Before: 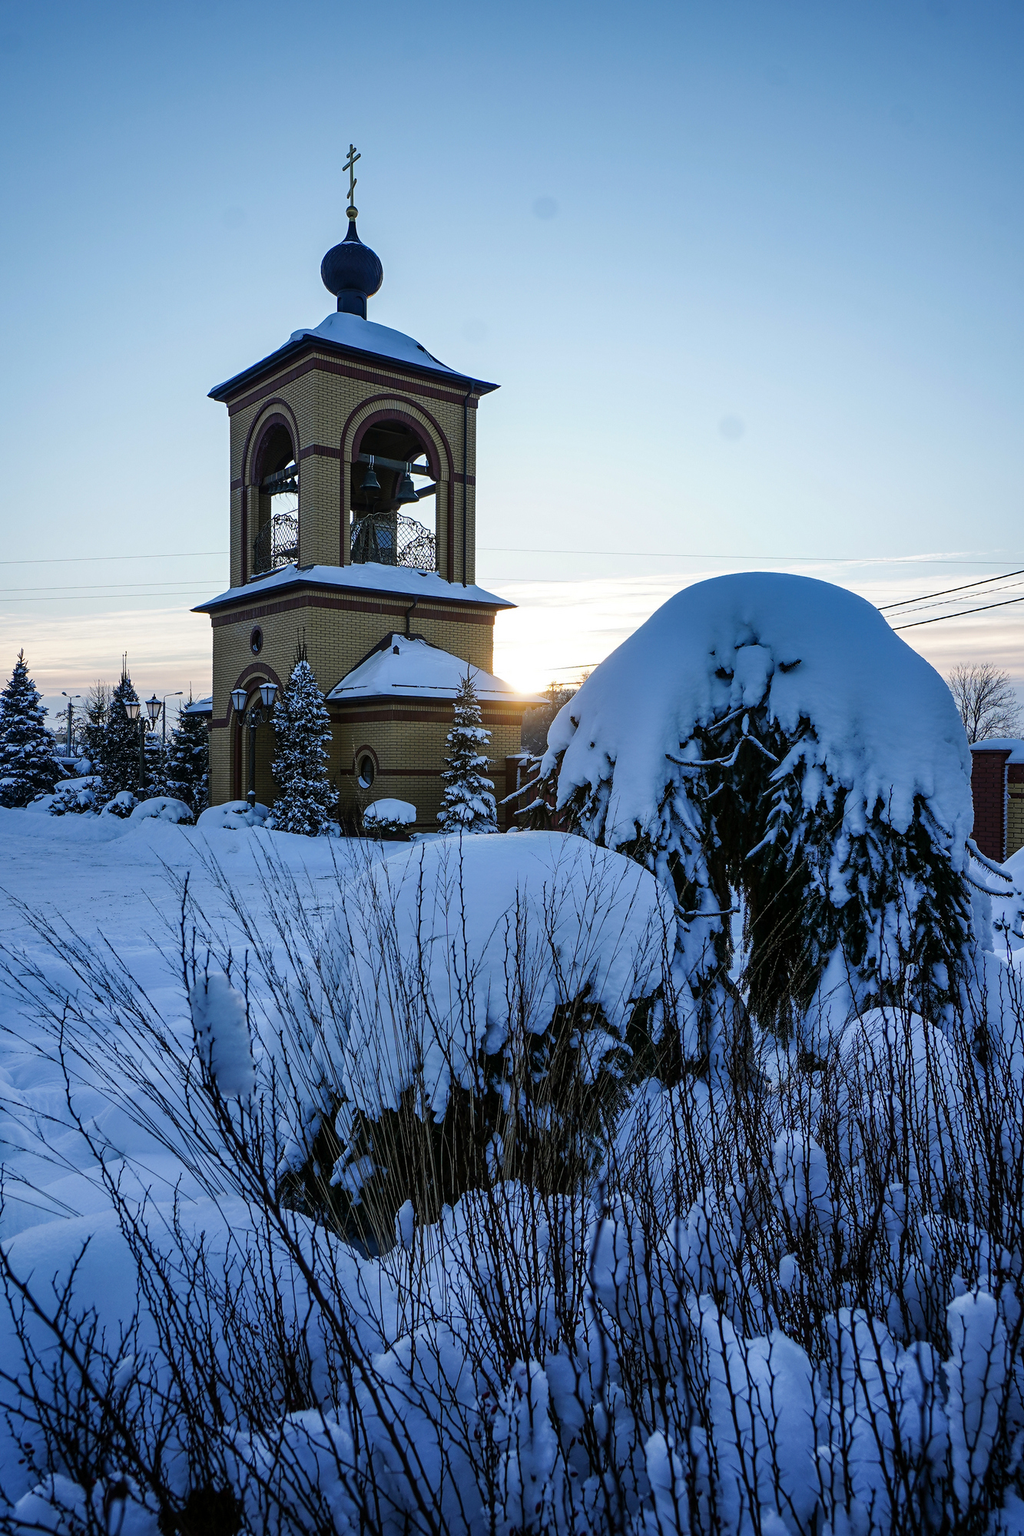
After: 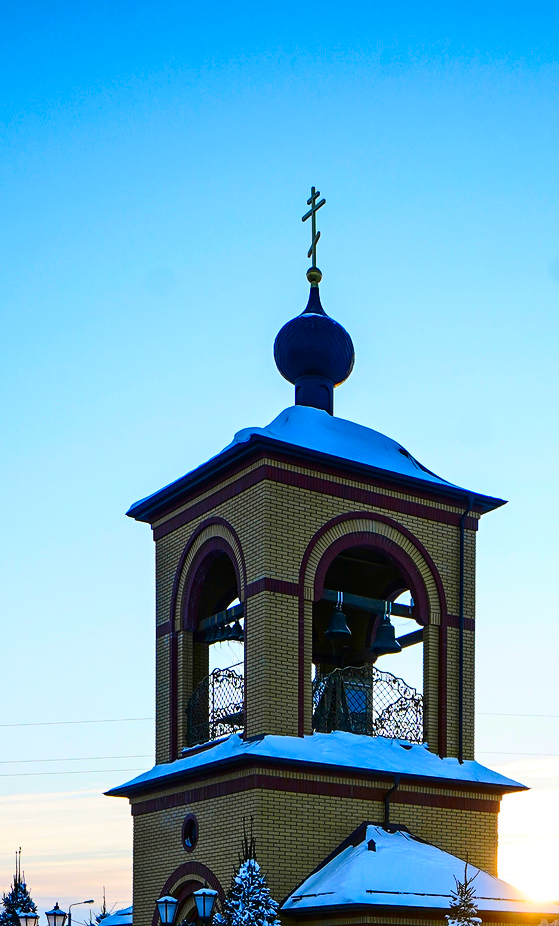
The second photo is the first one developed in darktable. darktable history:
contrast brightness saturation: contrast 0.26, brightness 0.02, saturation 0.87
crop and rotate: left 10.817%, top 0.062%, right 47.194%, bottom 53.626%
